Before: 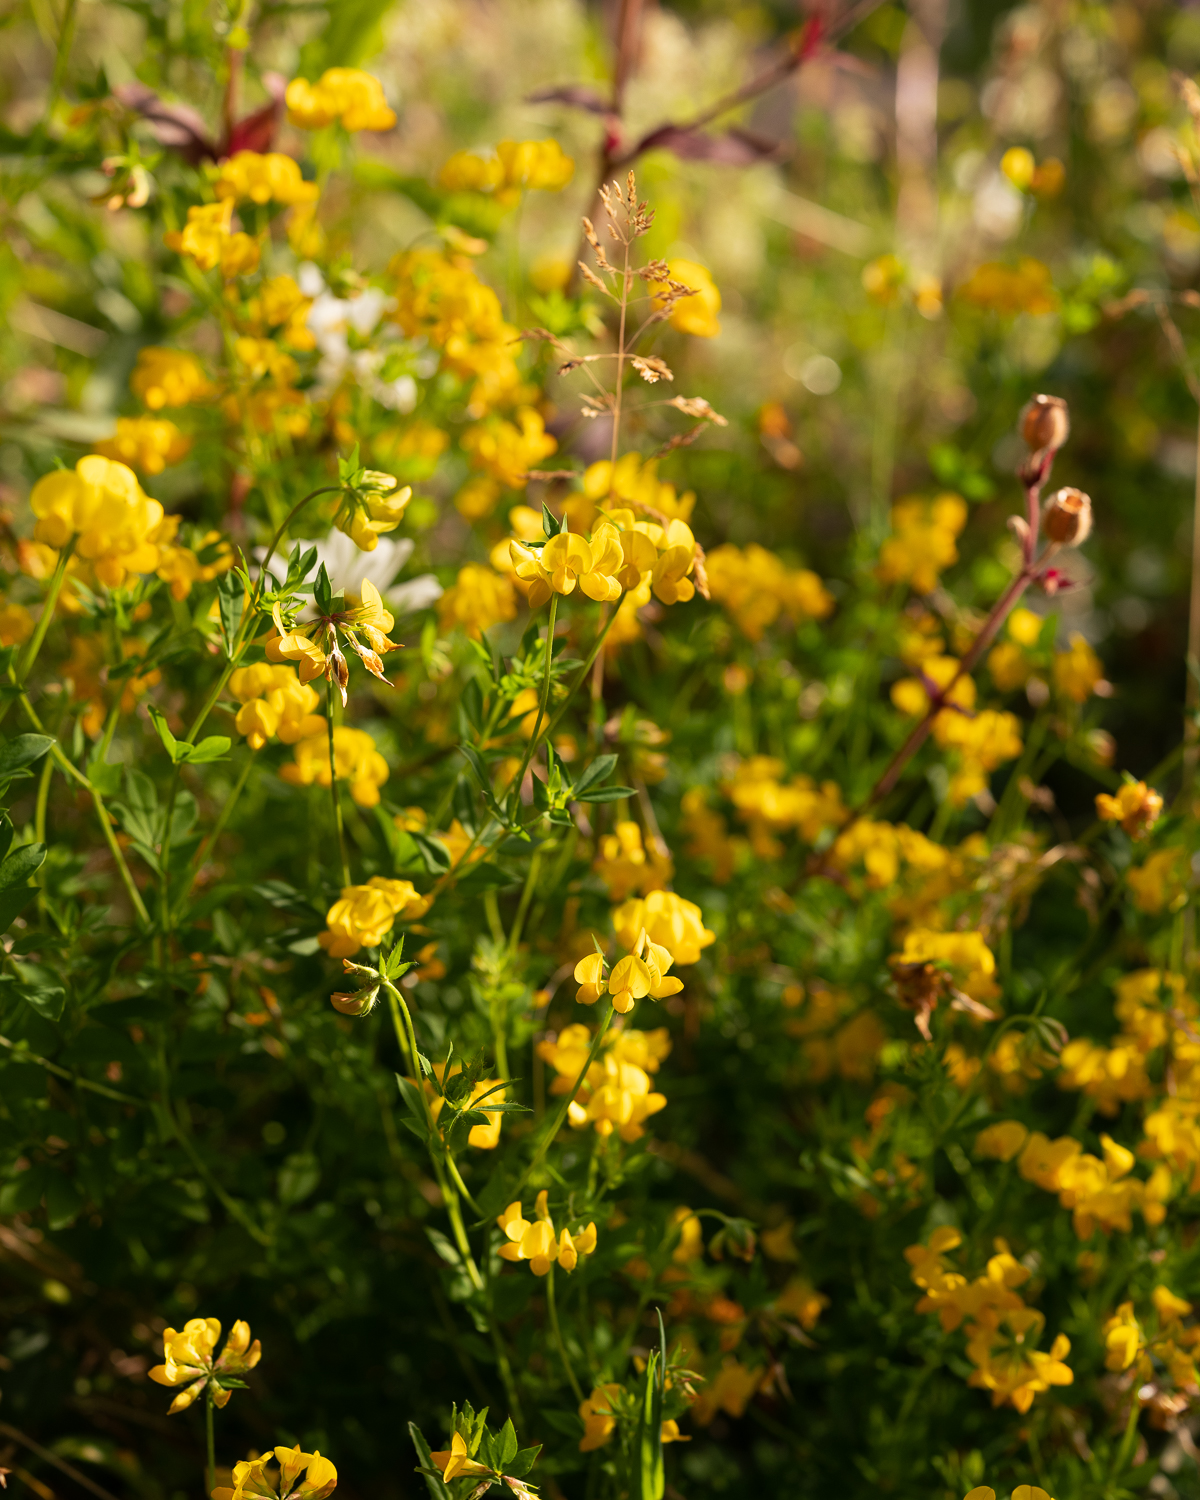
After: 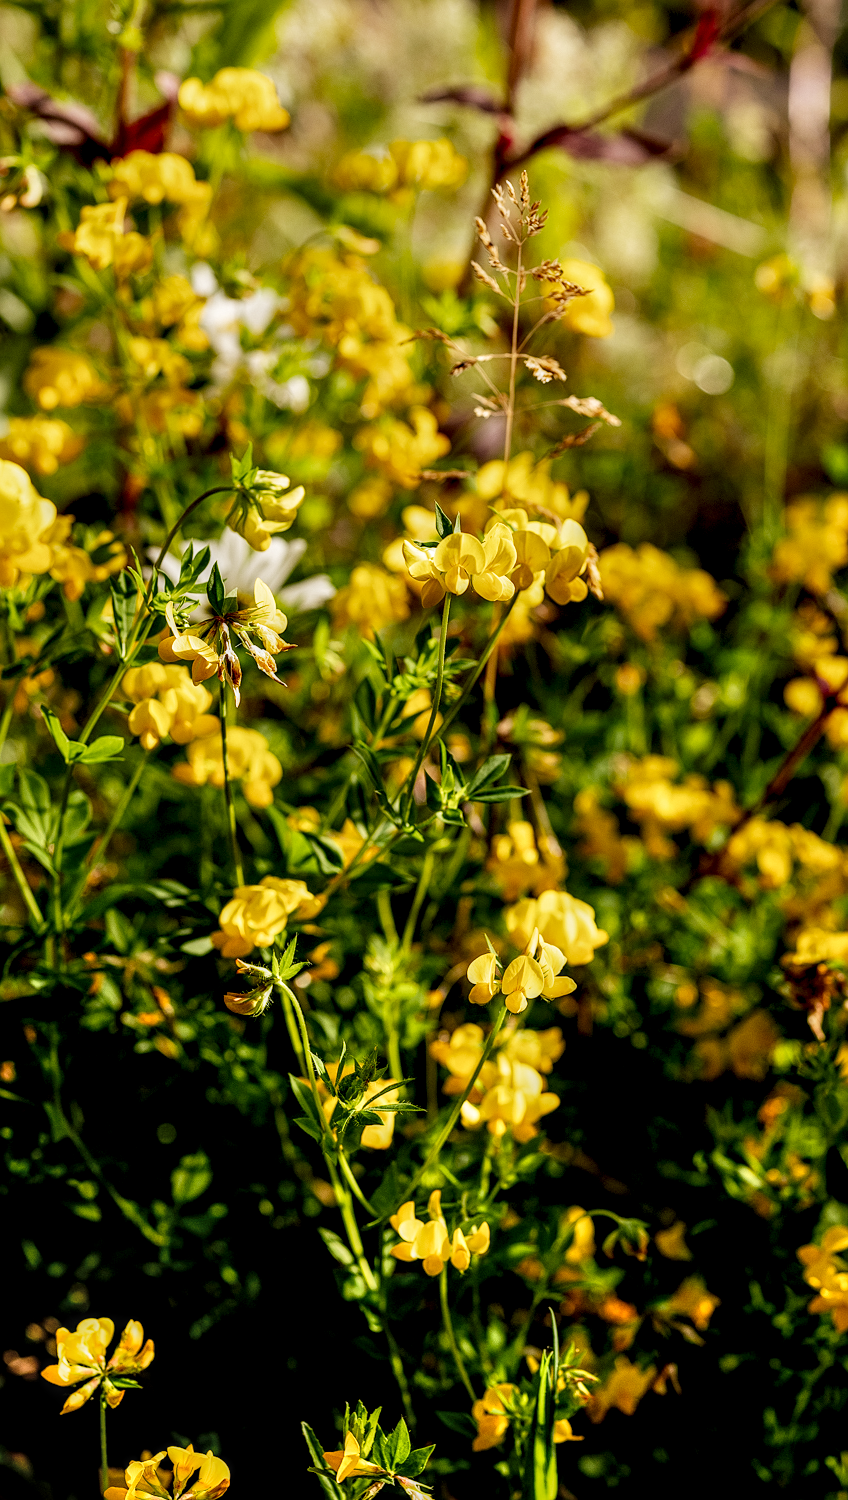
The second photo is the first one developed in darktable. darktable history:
sharpen: radius 1.301, amount 0.308, threshold 0.005
crop and rotate: left 8.936%, right 20.325%
shadows and highlights: radius 108.1, shadows 41.11, highlights -72.03, low approximation 0.01, soften with gaussian
local contrast: highlights 17%, detail 185%
exposure: black level correction 0.006, exposure -0.219 EV, compensate exposure bias true, compensate highlight preservation false
filmic rgb: black relative exposure -7.99 EV, white relative exposure 3.97 EV, hardness 4.1, contrast 0.996, preserve chrominance no, color science v4 (2020), contrast in shadows soft
contrast brightness saturation: contrast 0.035, saturation 0.158
